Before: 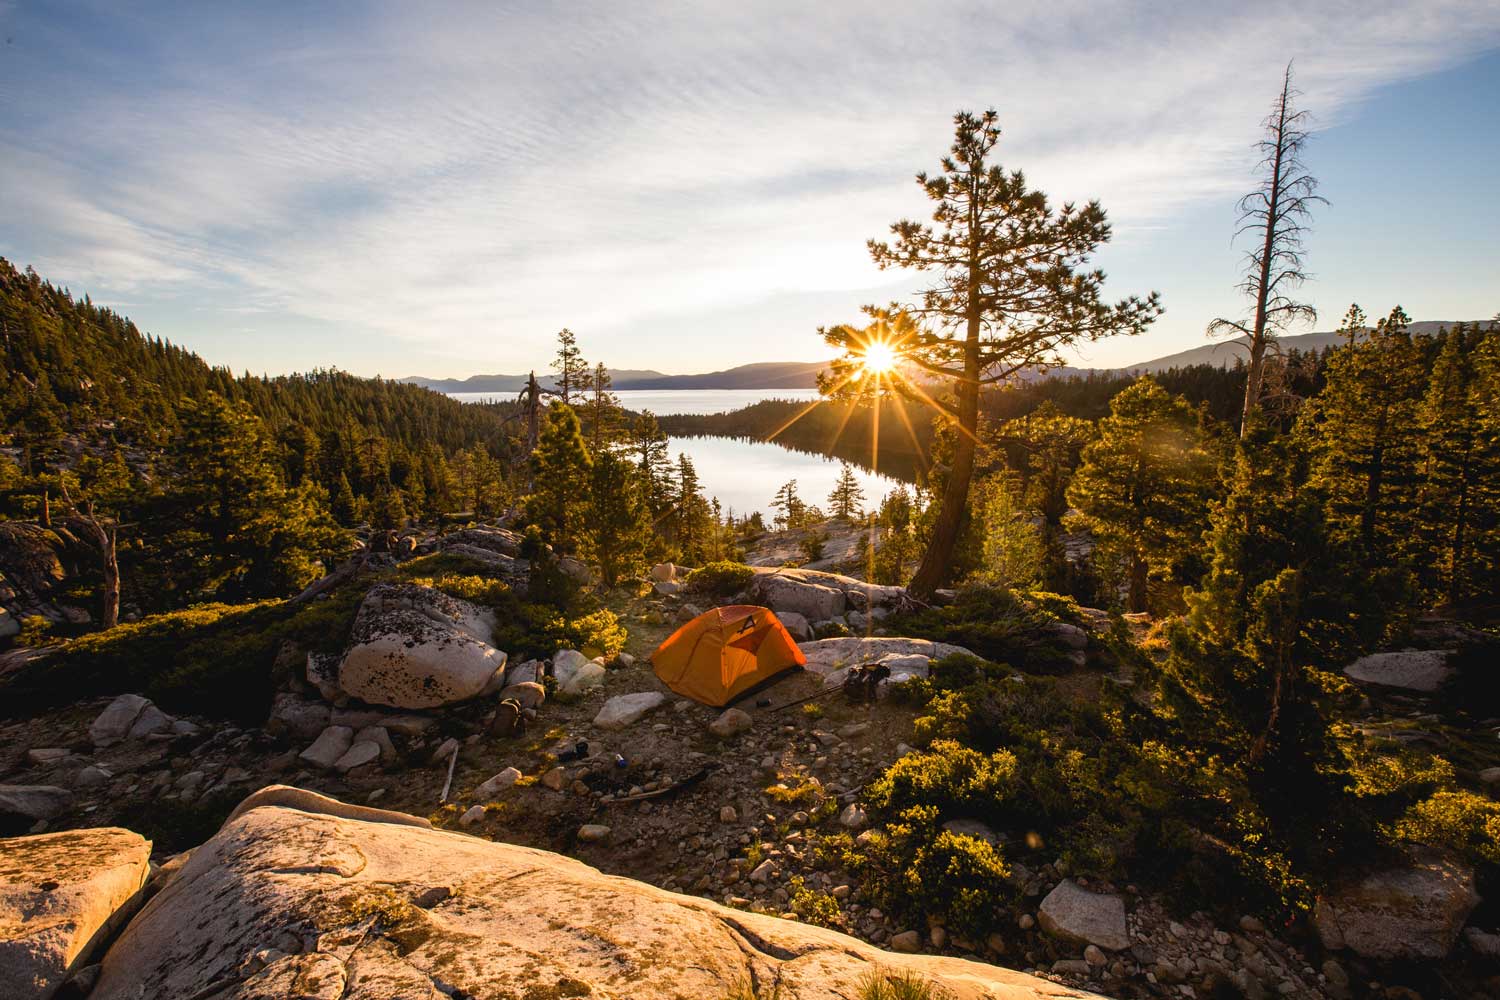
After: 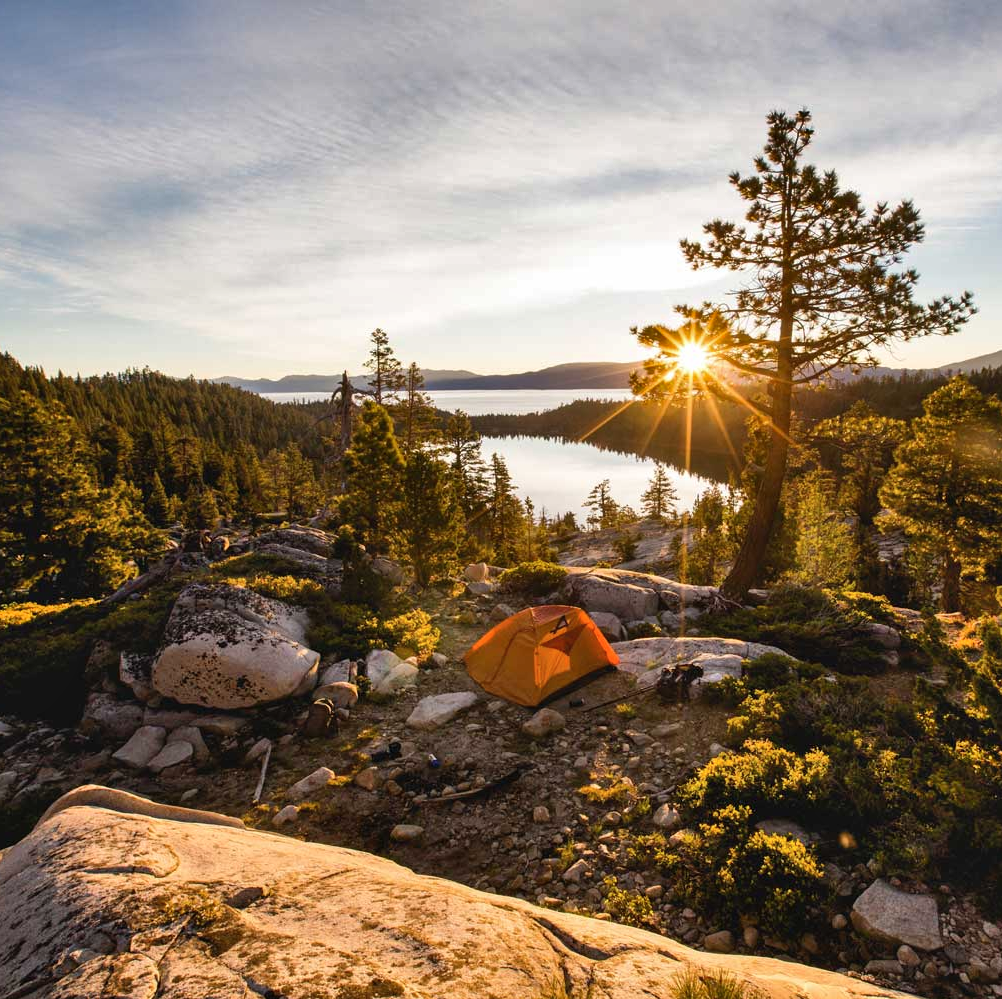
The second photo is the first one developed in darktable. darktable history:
shadows and highlights: low approximation 0.01, soften with gaussian
crop and rotate: left 12.486%, right 20.684%
